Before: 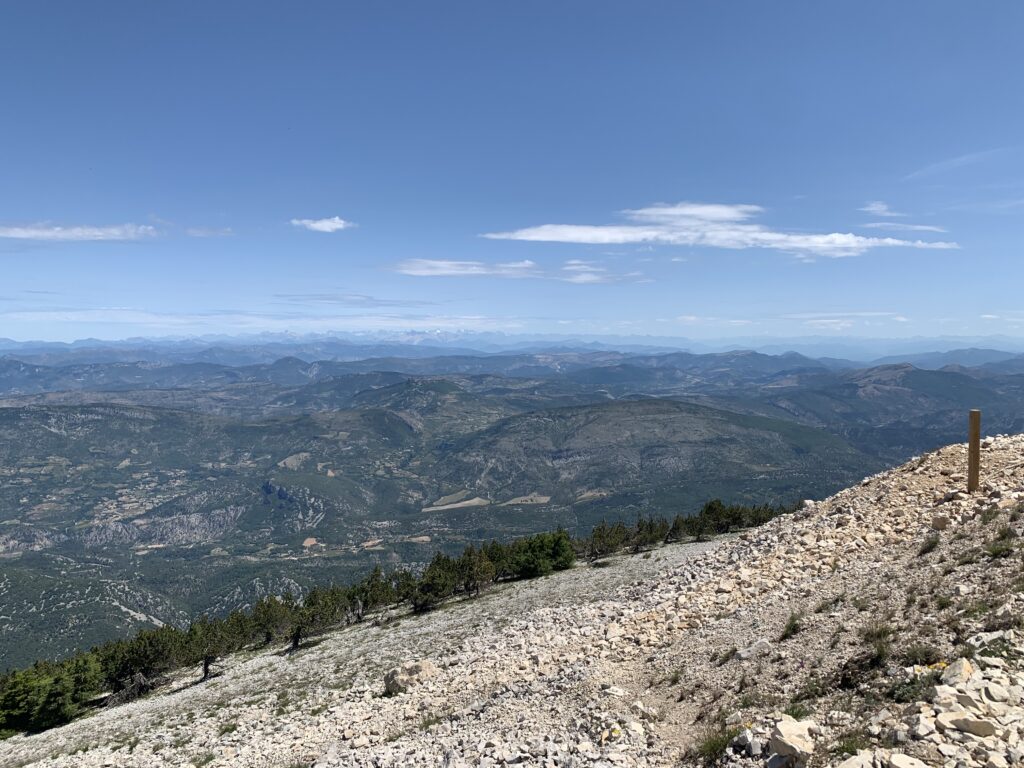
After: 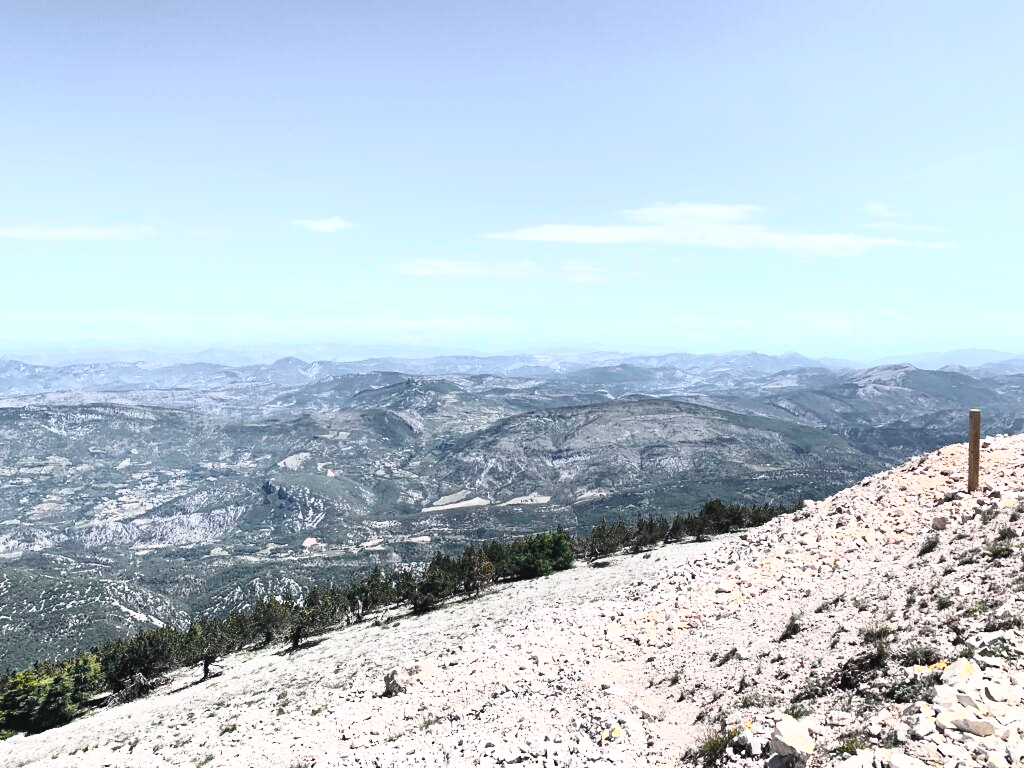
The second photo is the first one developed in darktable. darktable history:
tone curve: curves: ch0 [(0, 0.023) (0.103, 0.087) (0.295, 0.297) (0.445, 0.531) (0.553, 0.665) (0.735, 0.843) (0.994, 1)]; ch1 [(0, 0) (0.427, 0.346) (0.456, 0.426) (0.484, 0.483) (0.509, 0.514) (0.535, 0.56) (0.581, 0.632) (0.646, 0.715) (1, 1)]; ch2 [(0, 0) (0.369, 0.388) (0.449, 0.431) (0.501, 0.495) (0.533, 0.518) (0.572, 0.612) (0.677, 0.752) (1, 1)], color space Lab, independent channels, preserve colors none
contrast brightness saturation: contrast 0.573, brightness 0.565, saturation -0.339
